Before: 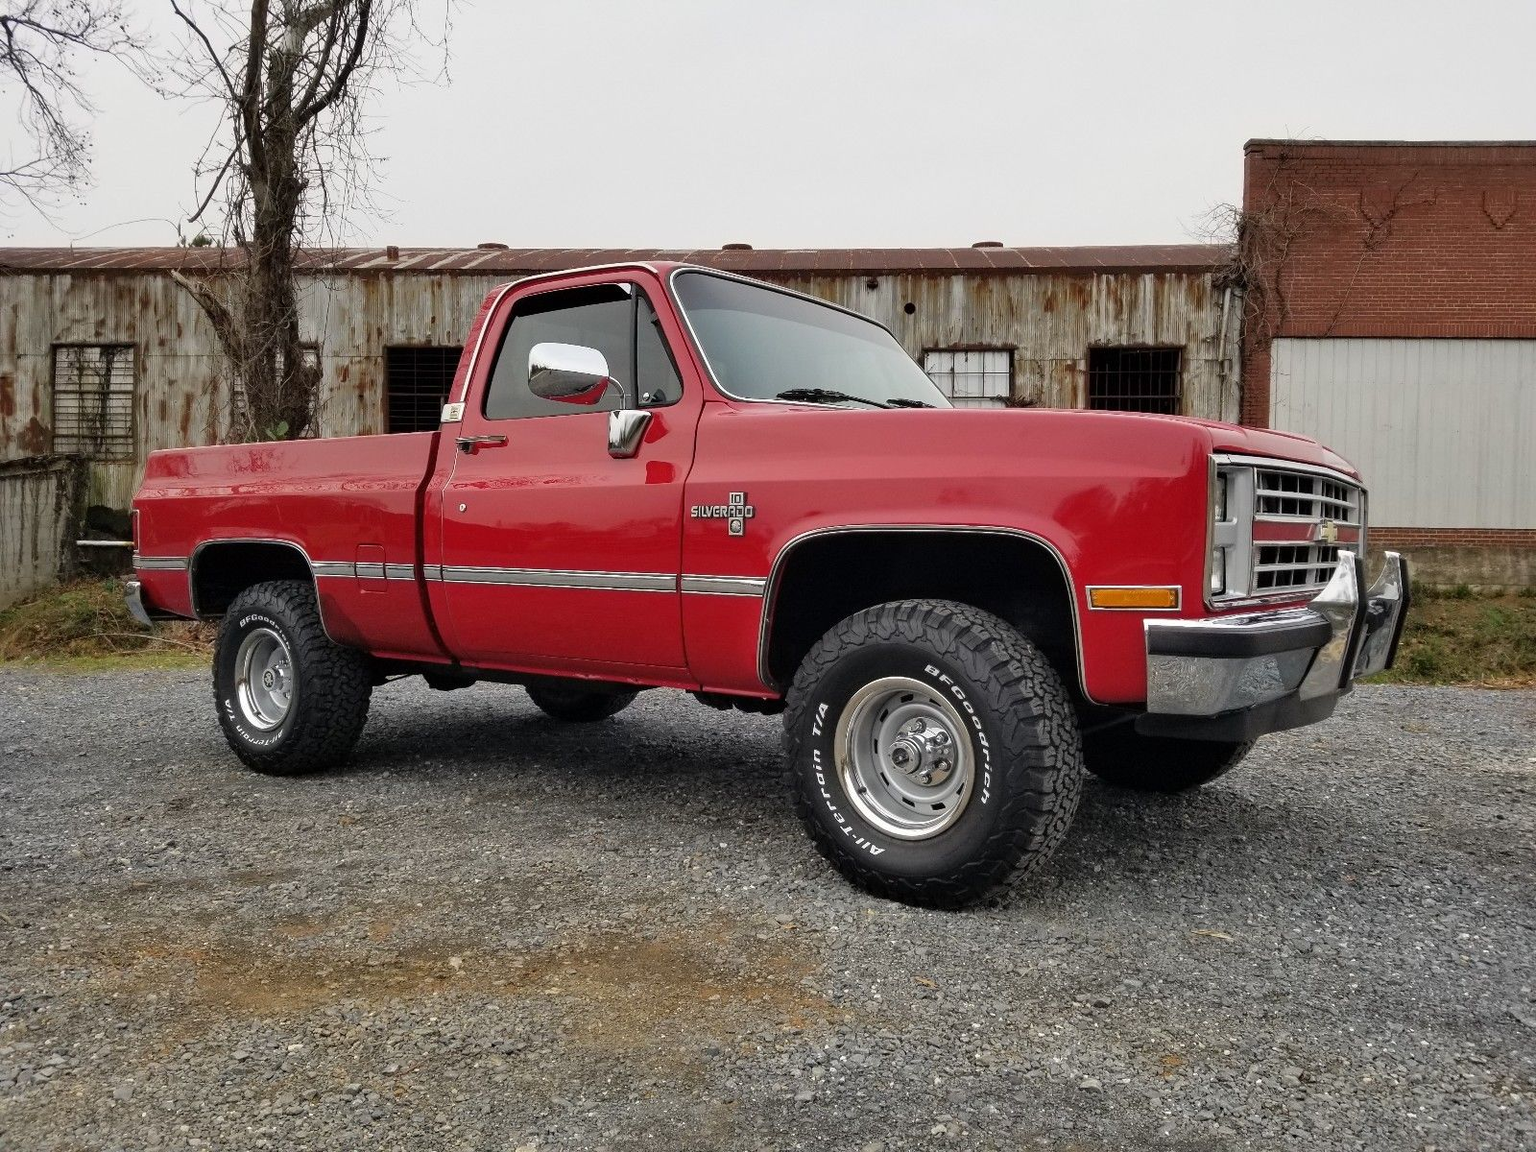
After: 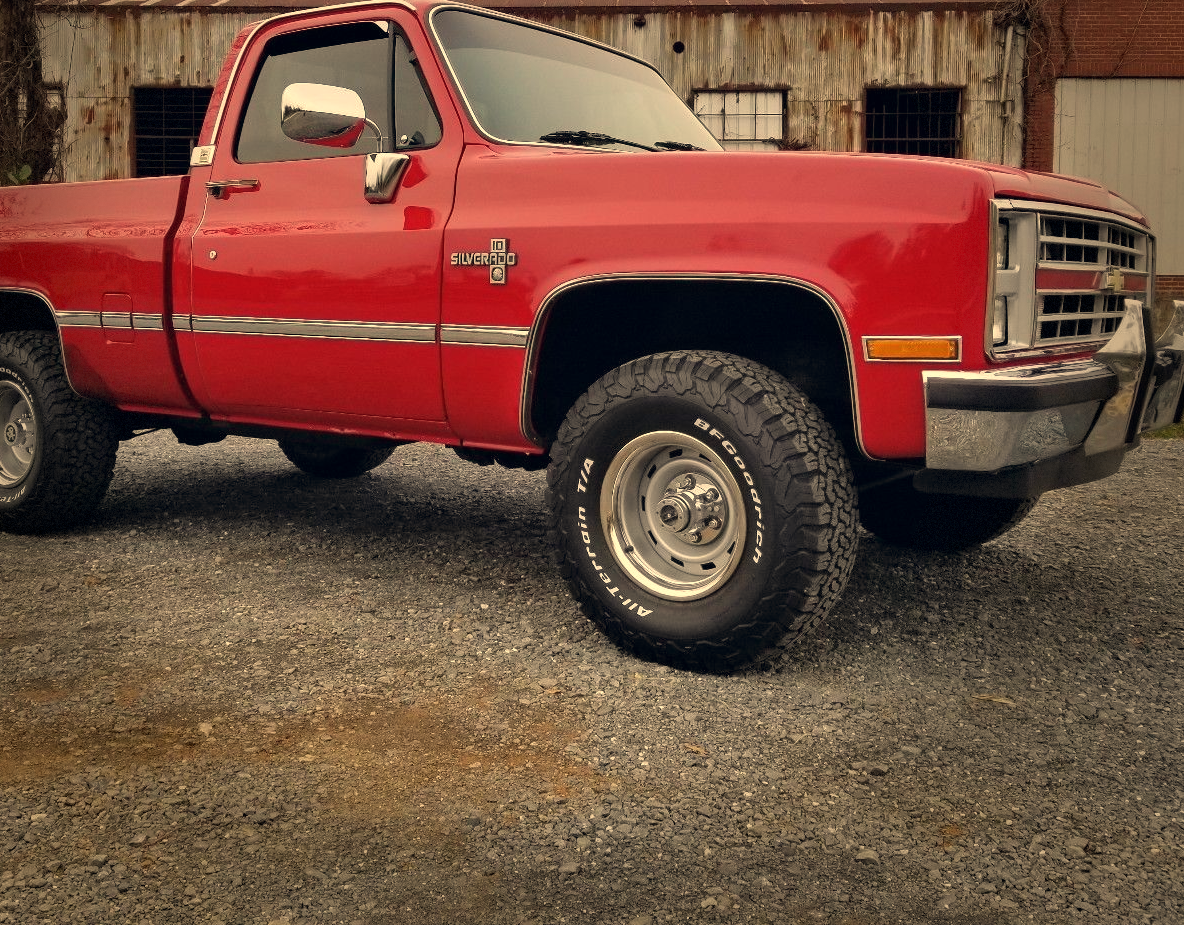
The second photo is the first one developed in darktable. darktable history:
color correction: highlights a* 0.207, highlights b* 2.7, shadows a* -0.874, shadows b* -4.78
crop: left 16.871%, top 22.857%, right 9.116%
vignetting: fall-off start 68.33%, fall-off radius 30%, saturation 0.042, center (-0.066, -0.311), width/height ratio 0.992, shape 0.85, dithering 8-bit output
white balance: red 1.138, green 0.996, blue 0.812
